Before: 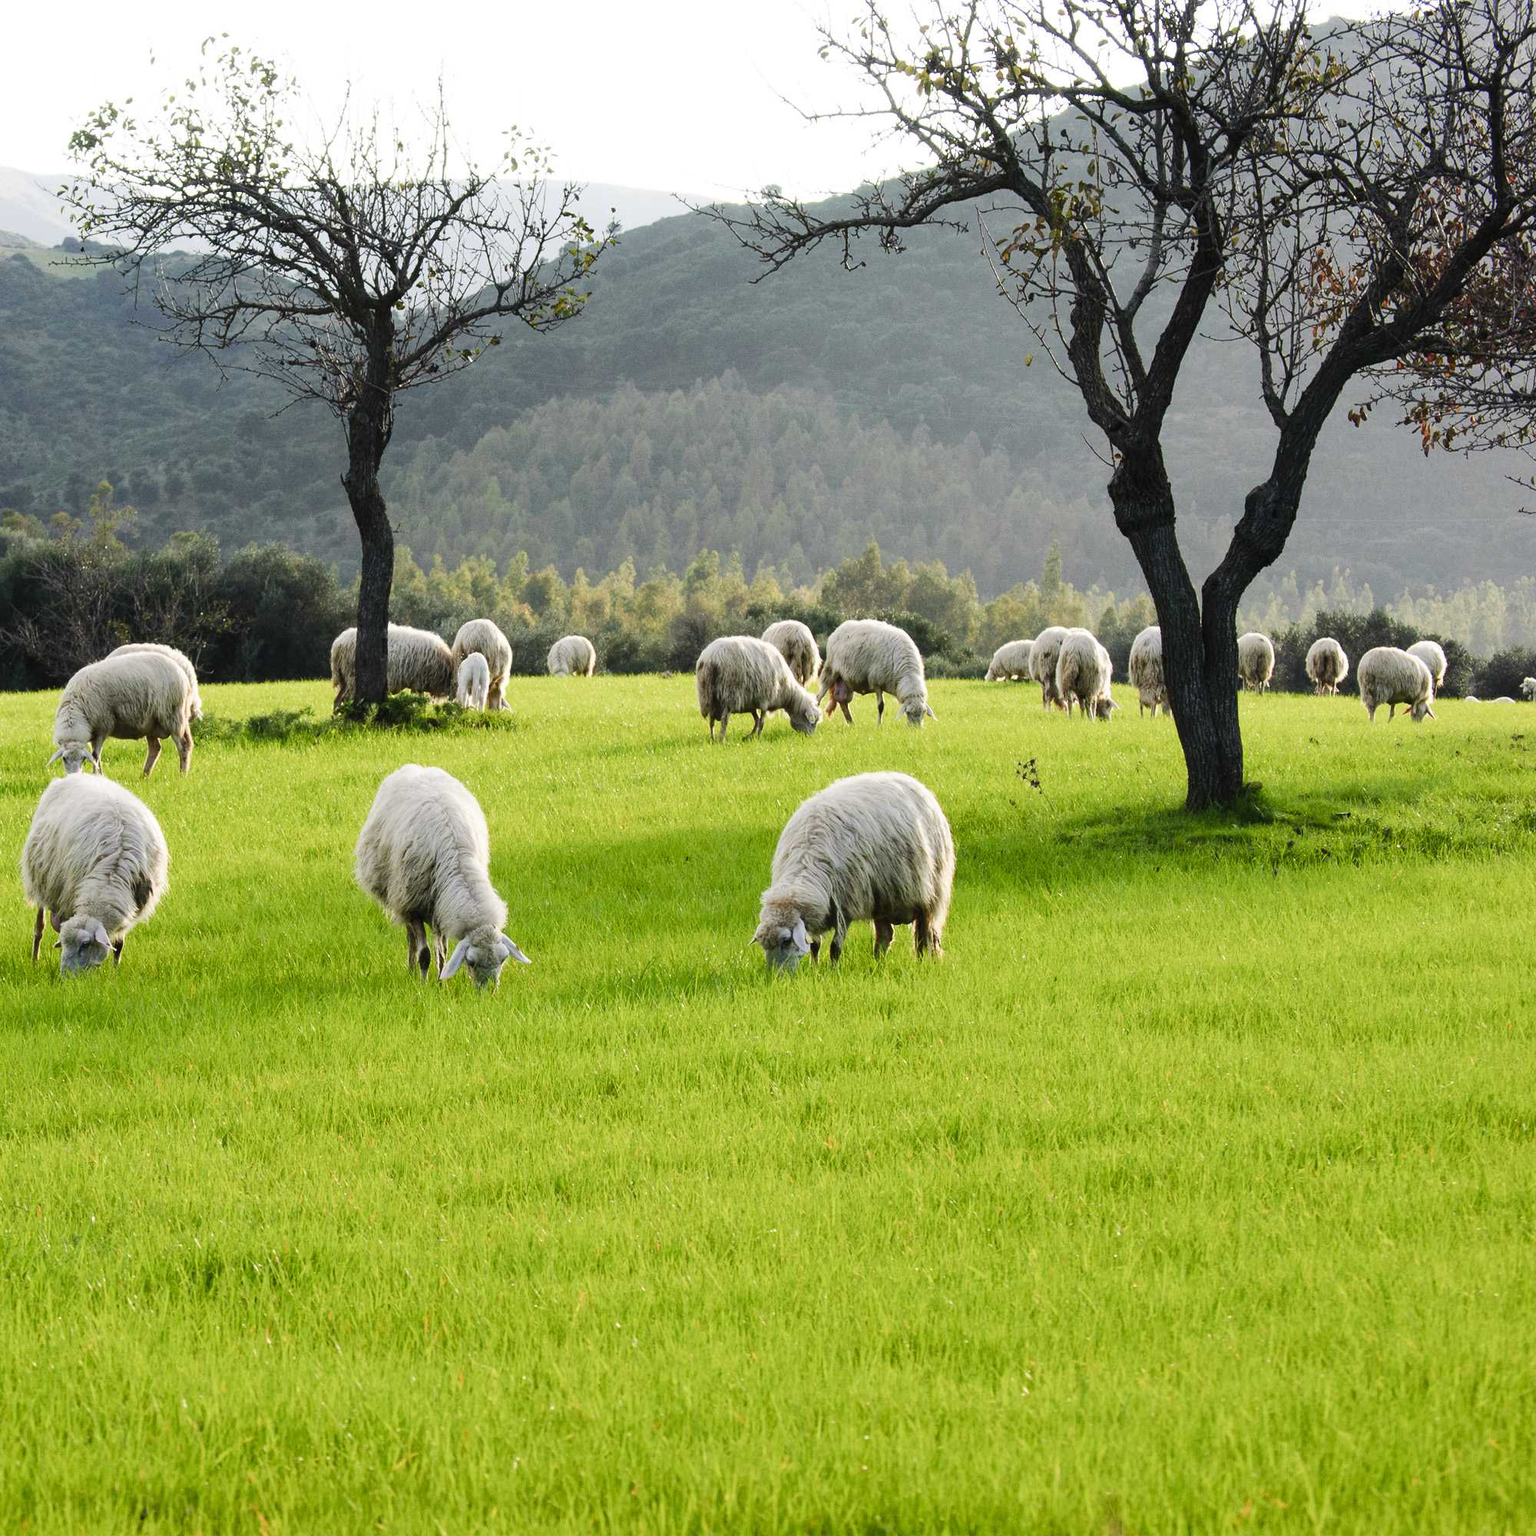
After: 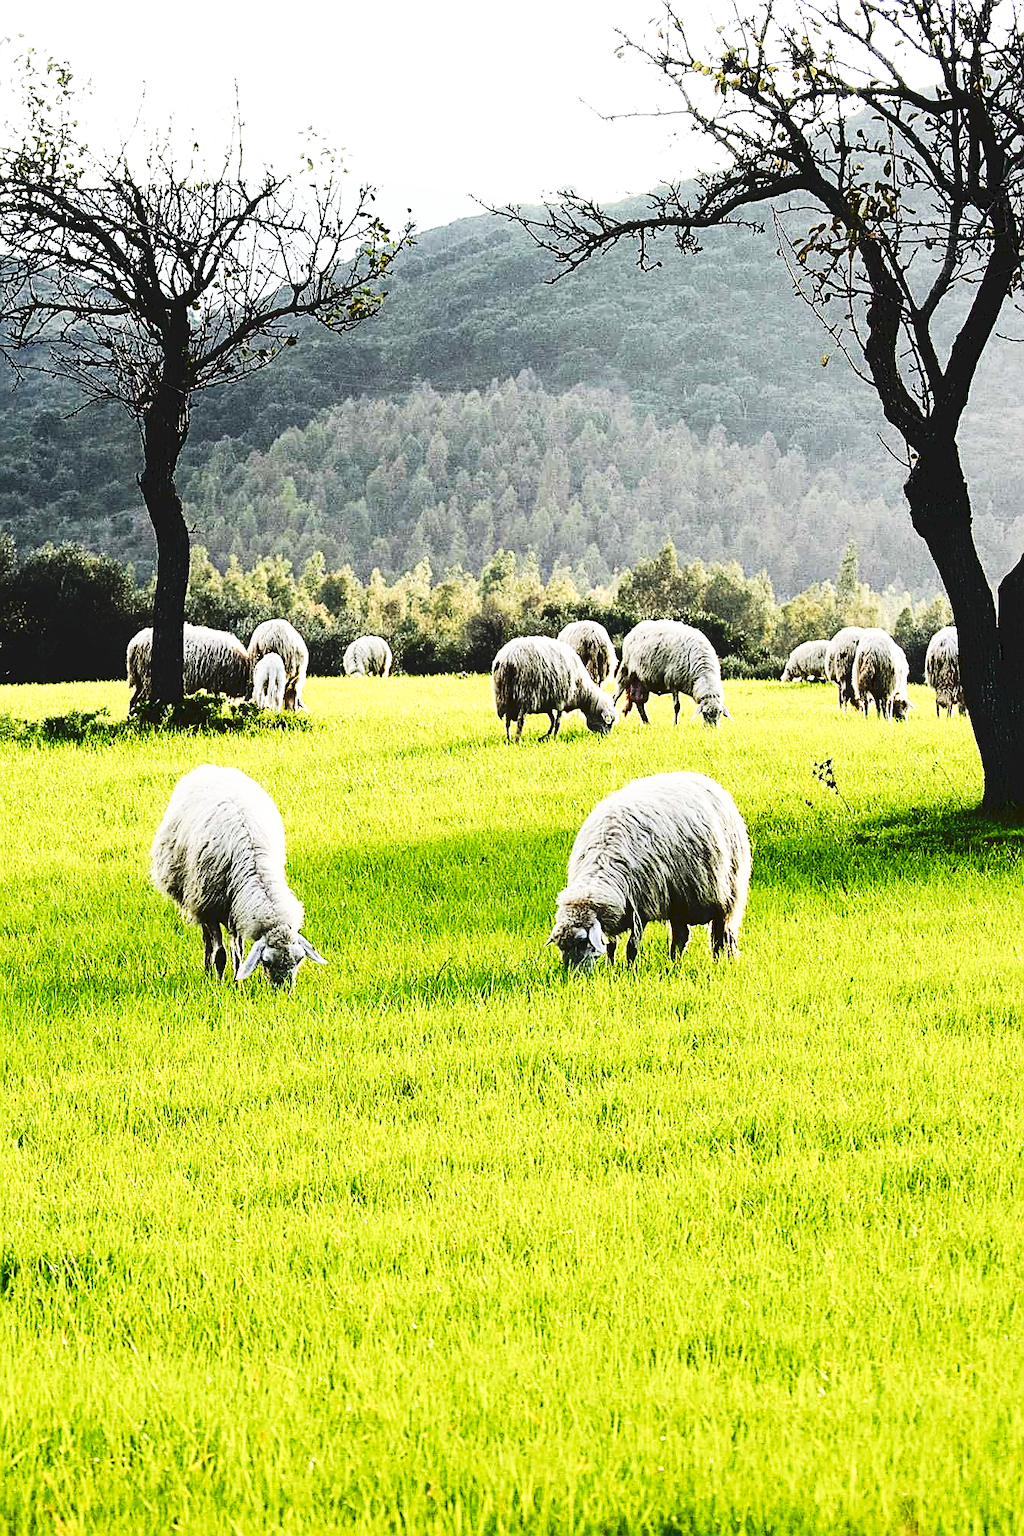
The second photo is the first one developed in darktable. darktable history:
crop and rotate: left 13.342%, right 19.991%
contrast brightness saturation: contrast 0.28
tone curve: curves: ch0 [(0, 0) (0.003, 0.082) (0.011, 0.082) (0.025, 0.088) (0.044, 0.088) (0.069, 0.093) (0.1, 0.101) (0.136, 0.109) (0.177, 0.129) (0.224, 0.155) (0.277, 0.214) (0.335, 0.289) (0.399, 0.378) (0.468, 0.476) (0.543, 0.589) (0.623, 0.713) (0.709, 0.826) (0.801, 0.908) (0.898, 0.98) (1, 1)], preserve colors none
sharpen: amount 1
